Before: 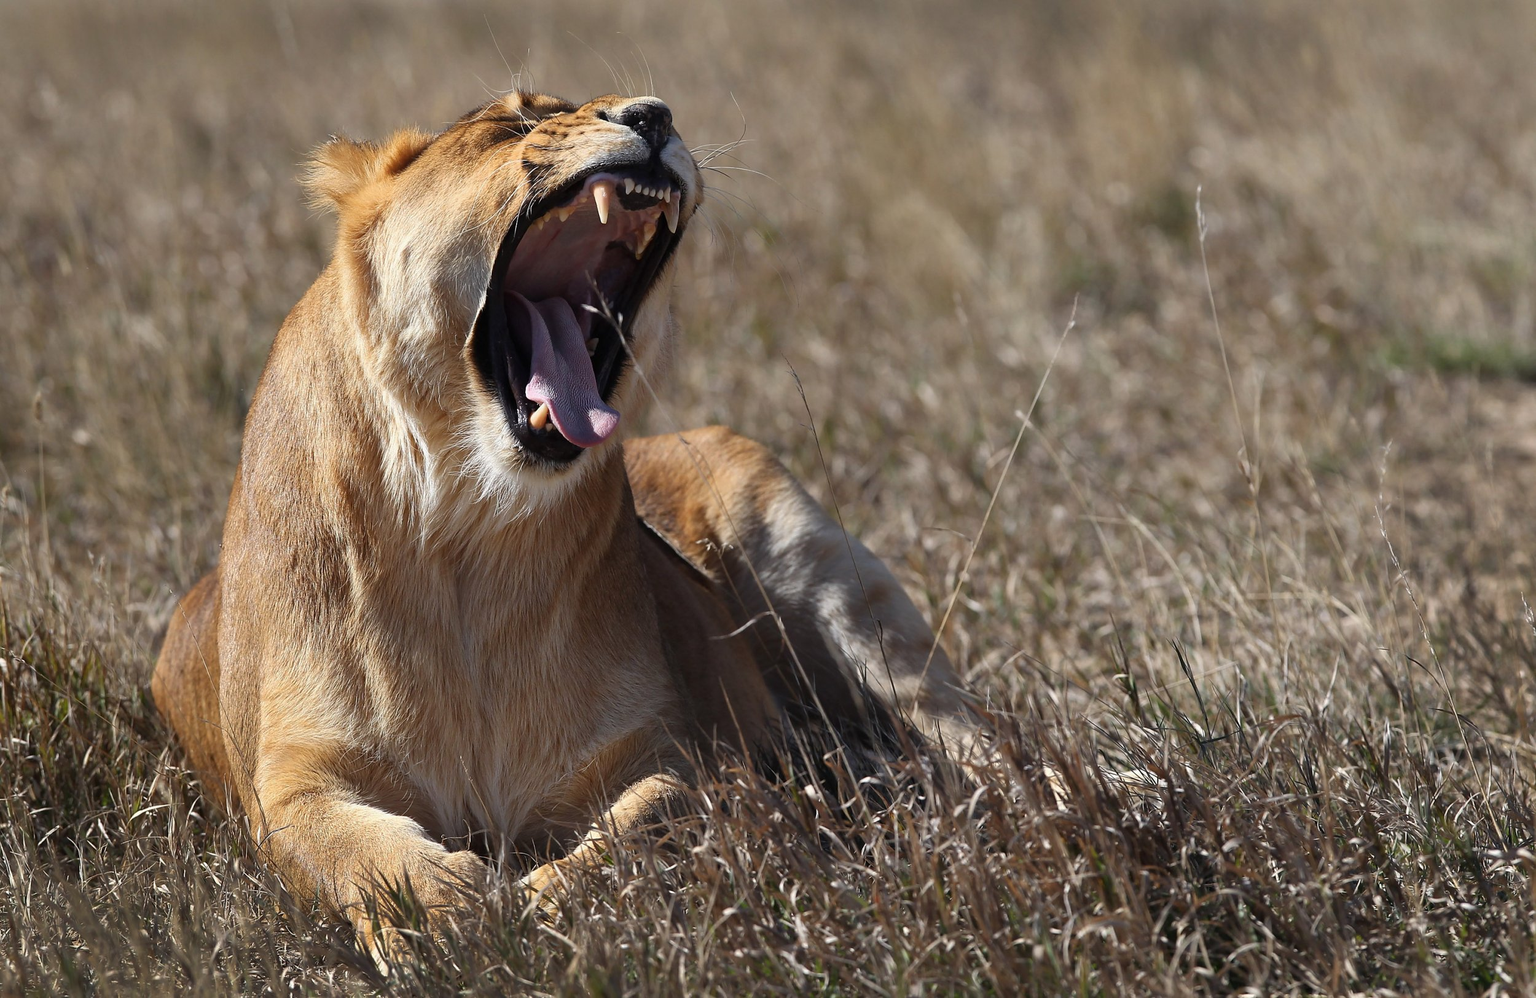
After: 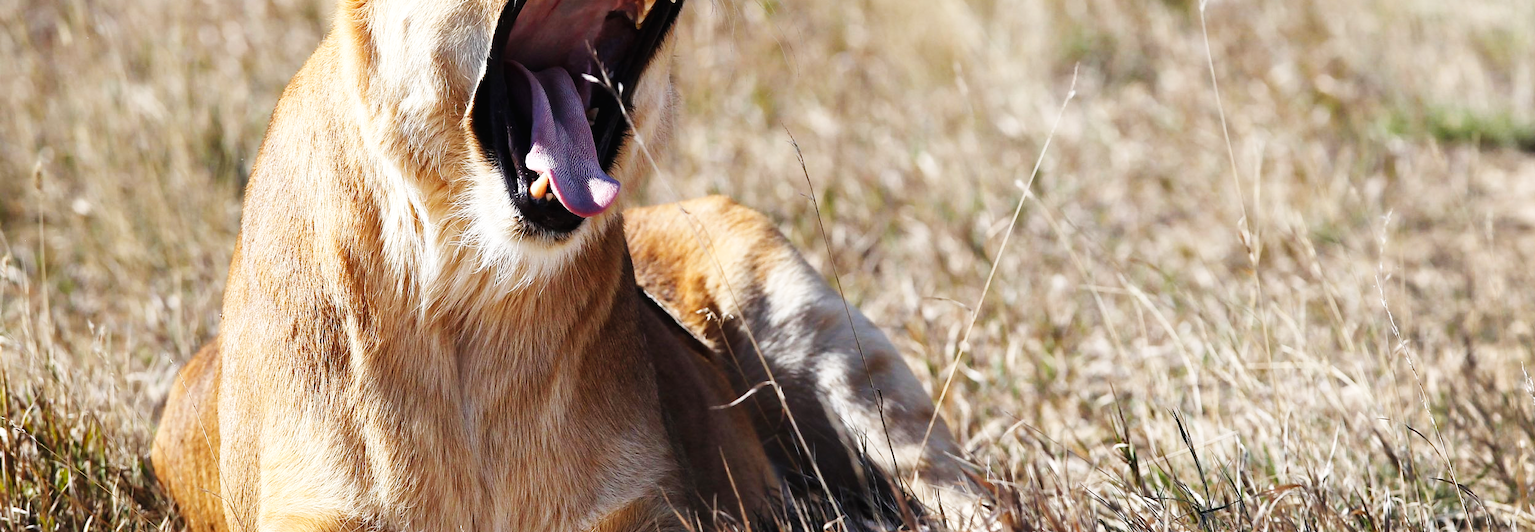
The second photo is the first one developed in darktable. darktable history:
base curve: curves: ch0 [(0, 0.003) (0.001, 0.002) (0.006, 0.004) (0.02, 0.022) (0.048, 0.086) (0.094, 0.234) (0.162, 0.431) (0.258, 0.629) (0.385, 0.8) (0.548, 0.918) (0.751, 0.988) (1, 1)], preserve colors none
crop and rotate: top 23.143%, bottom 23.494%
